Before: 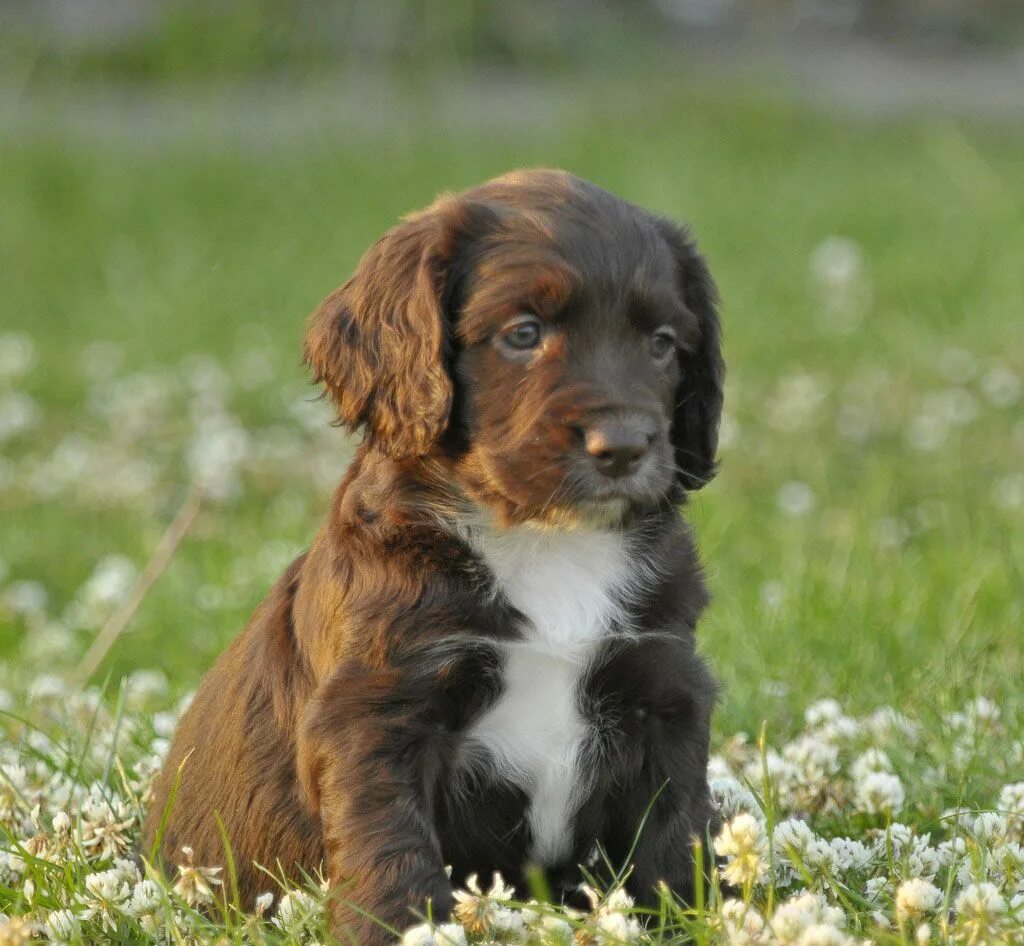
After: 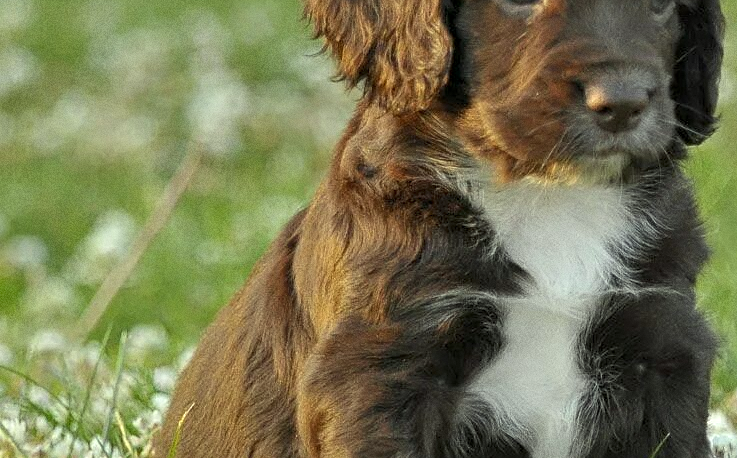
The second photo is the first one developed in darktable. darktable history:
color correction: highlights a* -4.73, highlights b* 5.06, saturation 0.97
contrast brightness saturation: saturation -0.05
exposure: compensate highlight preservation false
sharpen: on, module defaults
crop: top 36.498%, right 27.964%, bottom 14.995%
base curve: preserve colors none
contrast equalizer: octaves 7, y [[0.6 ×6], [0.55 ×6], [0 ×6], [0 ×6], [0 ×6]], mix 0.3
grain: coarseness 0.09 ISO
